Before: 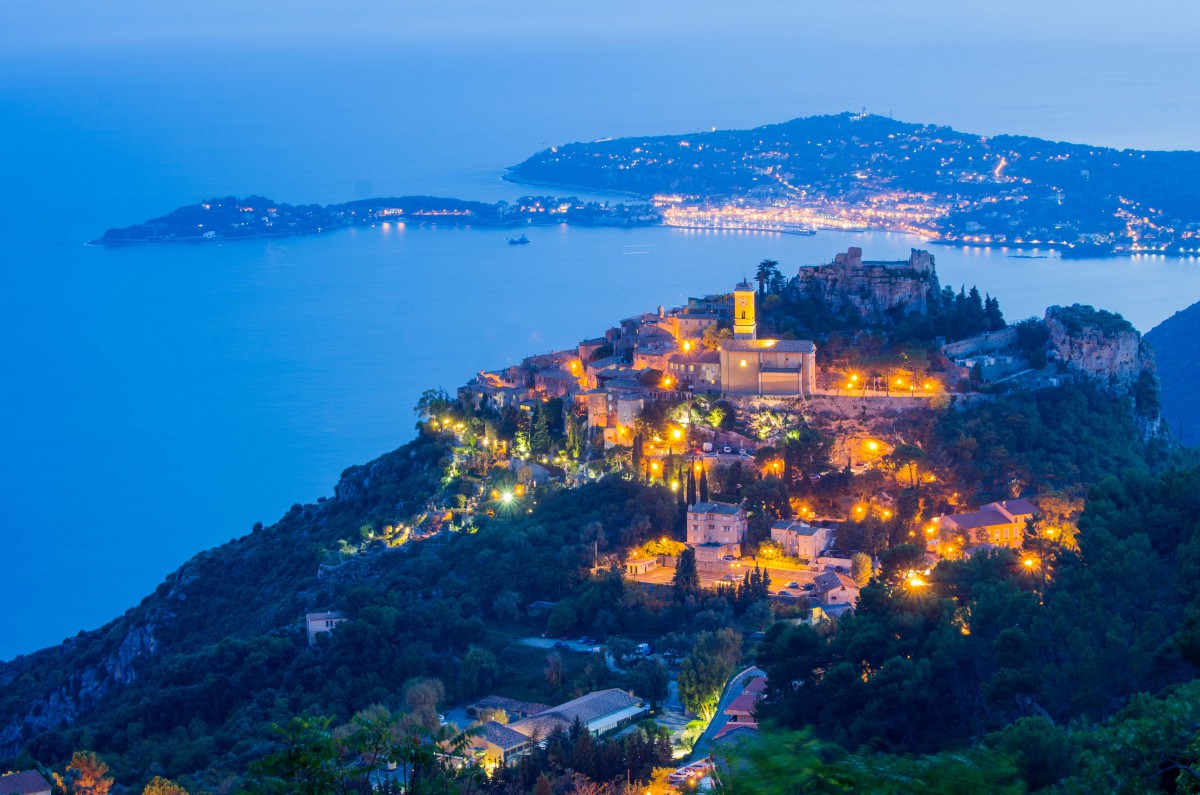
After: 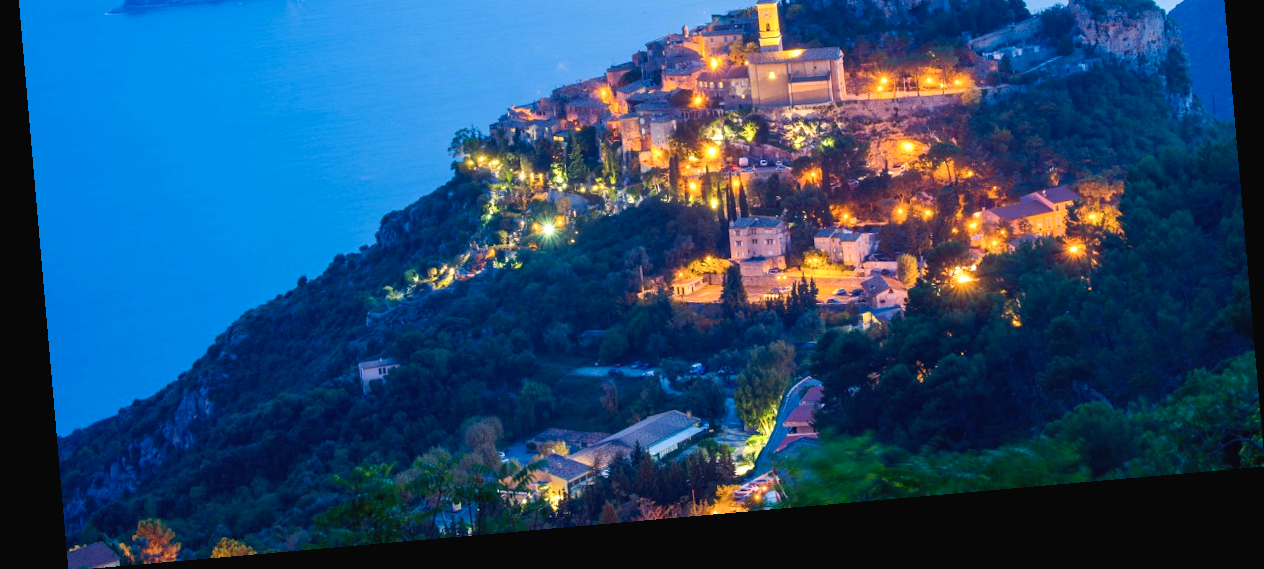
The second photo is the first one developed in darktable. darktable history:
crop and rotate: top 36.435%
color balance rgb: shadows lift › chroma 1%, shadows lift › hue 28.8°, power › hue 60°, highlights gain › chroma 1%, highlights gain › hue 60°, global offset › luminance 0.25%, perceptual saturation grading › highlights -20%, perceptual saturation grading › shadows 20%, perceptual brilliance grading › highlights 10%, perceptual brilliance grading › shadows -5%, global vibrance 19.67%
rotate and perspective: rotation -4.98°, automatic cropping off
